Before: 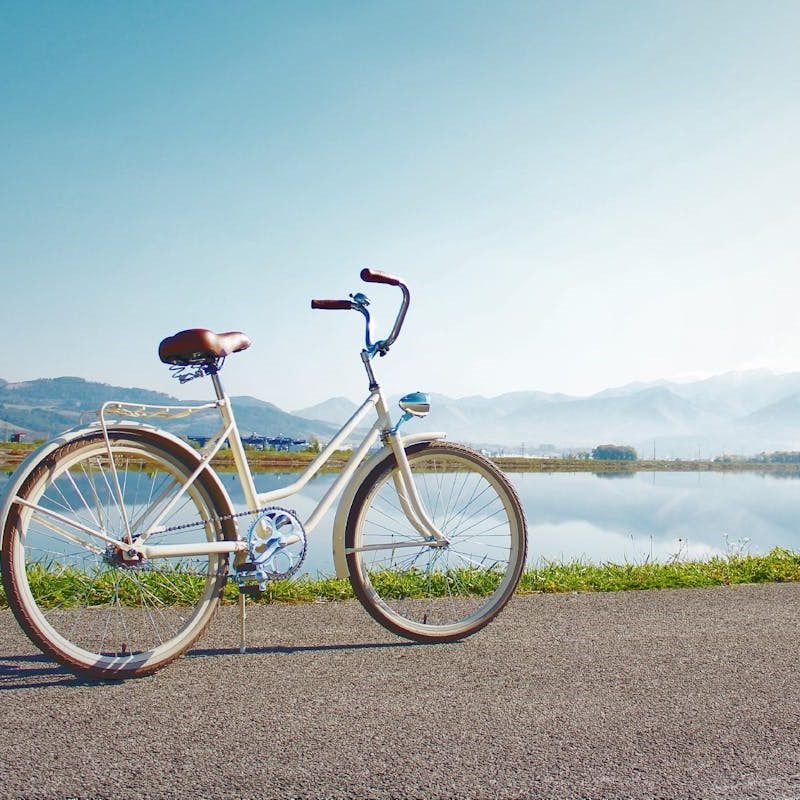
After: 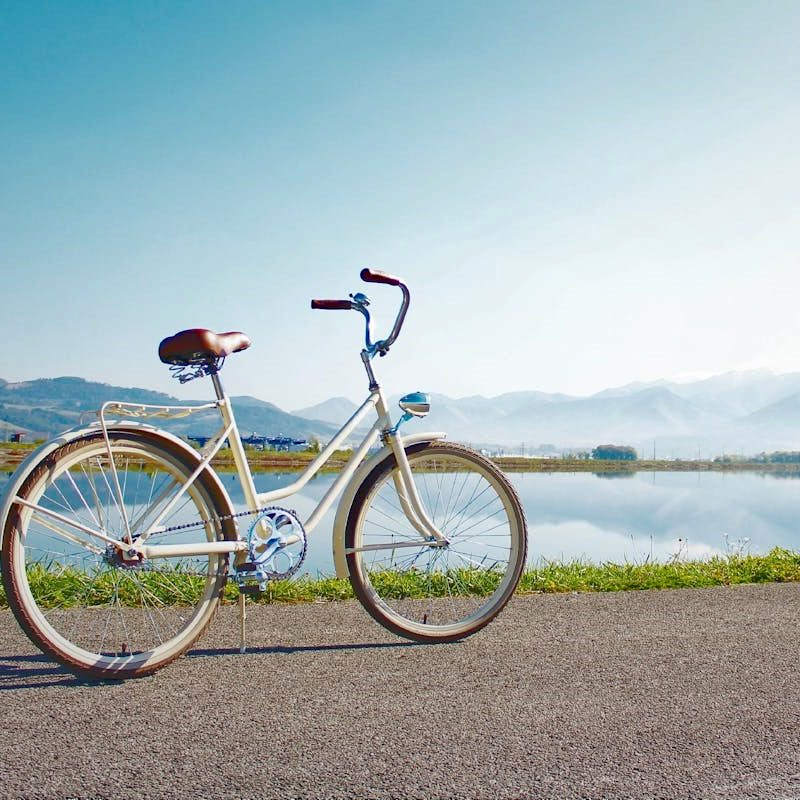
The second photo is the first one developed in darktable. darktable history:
haze removal: strength 0.284, distance 0.244, compatibility mode true, adaptive false
